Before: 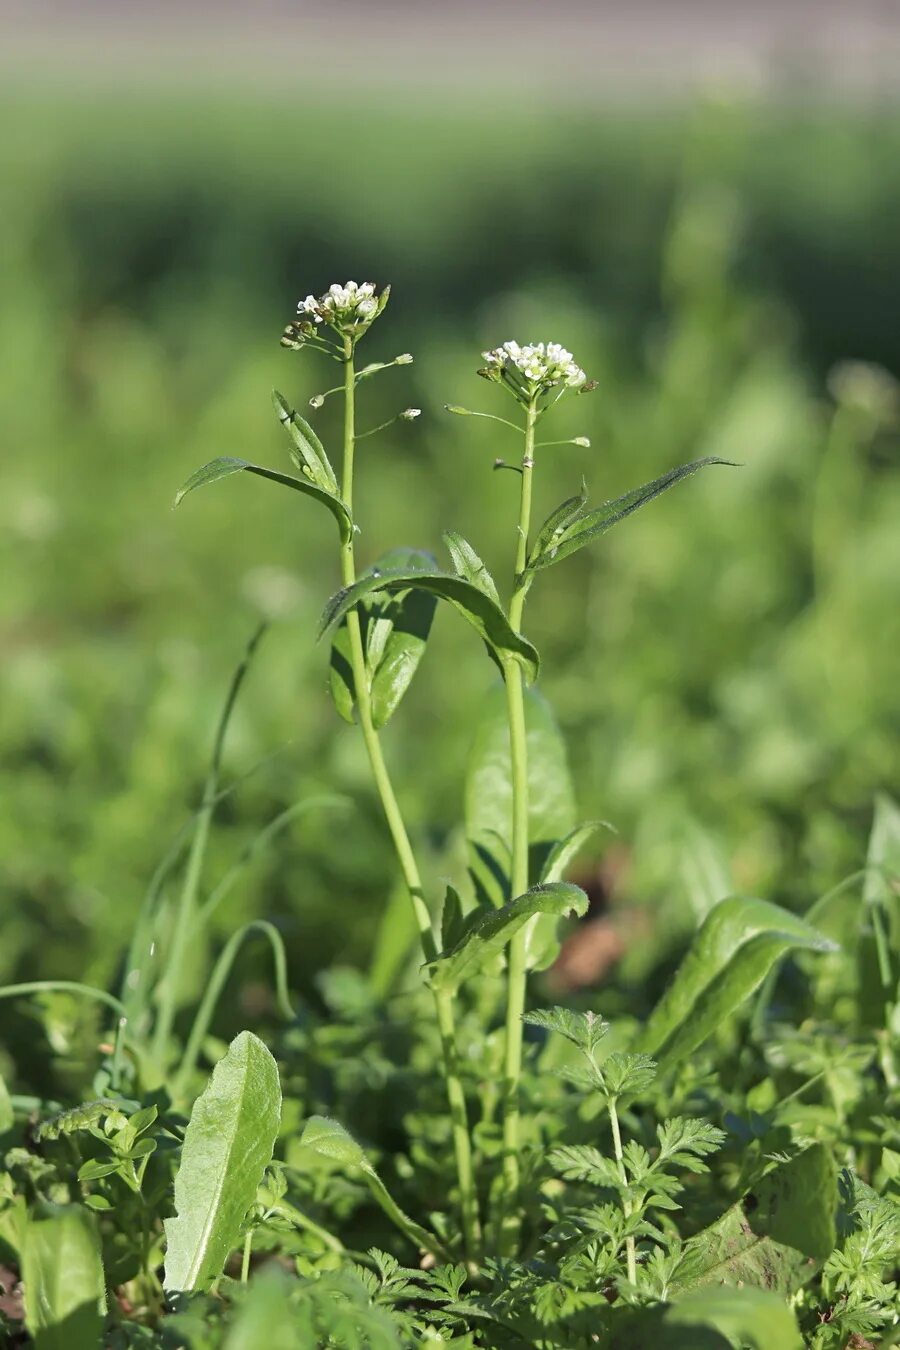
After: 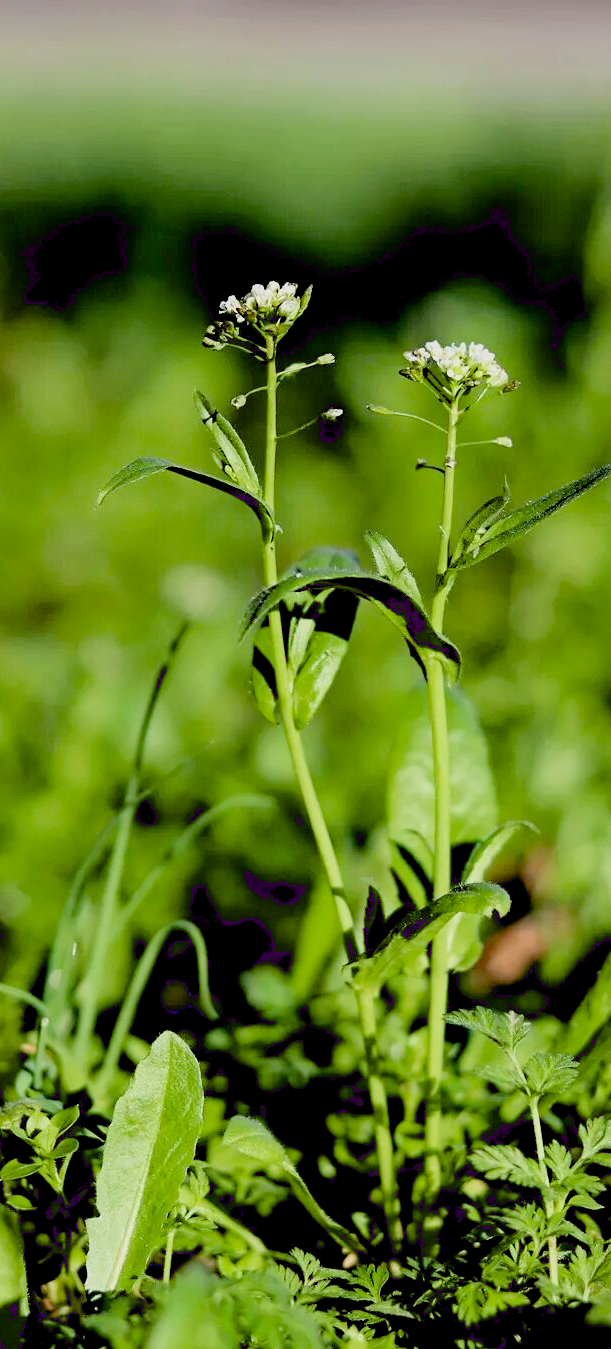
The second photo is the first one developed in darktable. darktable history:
filmic rgb: black relative exposure -7.65 EV, white relative exposure 4.56 EV, threshold 5.94 EV, hardness 3.61, contrast 1.059, color science v6 (2022), enable highlight reconstruction true
exposure: black level correction 0.058, compensate highlight preservation false
tone equalizer: -8 EV -0.394 EV, -7 EV -0.398 EV, -6 EV -0.37 EV, -5 EV -0.24 EV, -3 EV 0.206 EV, -2 EV 0.342 EV, -1 EV 0.405 EV, +0 EV 0.404 EV
crop and rotate: left 8.72%, right 23.308%
